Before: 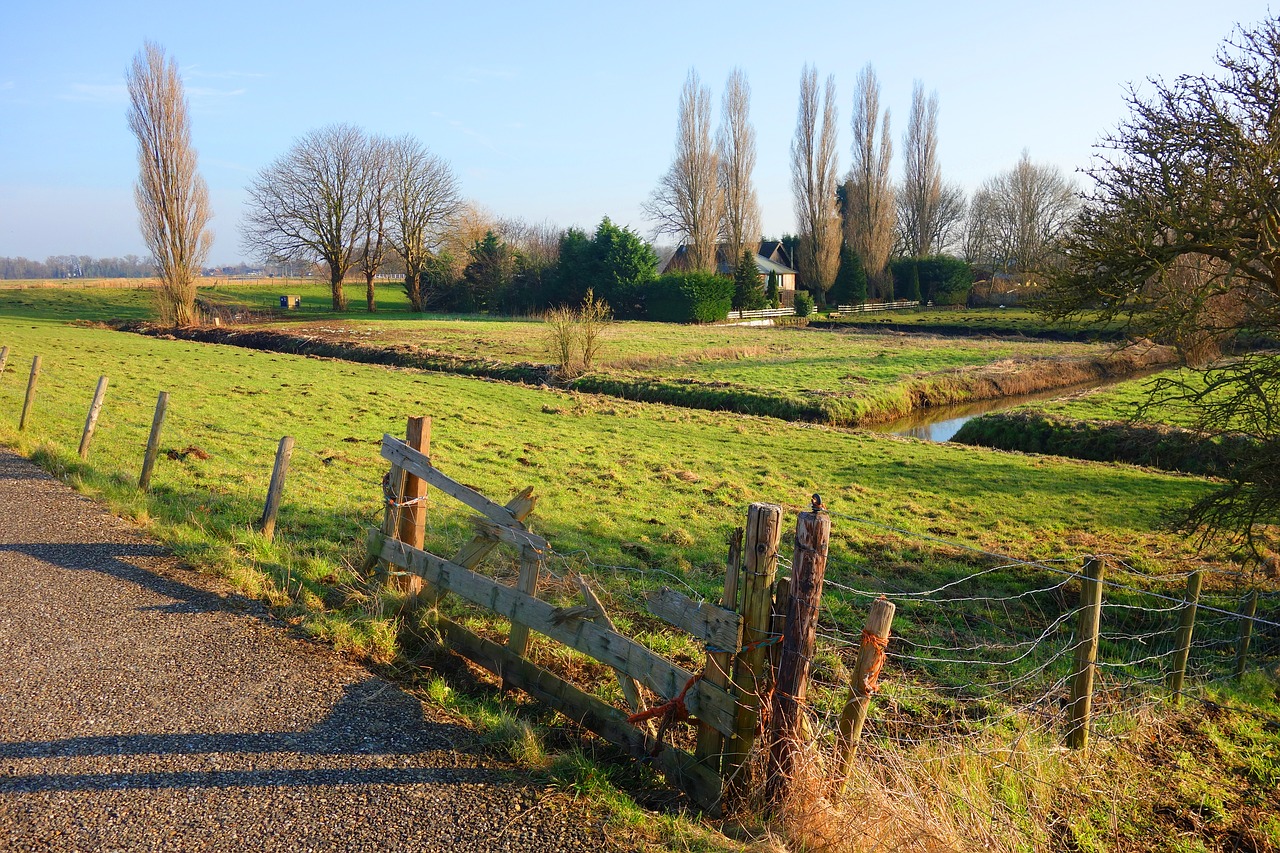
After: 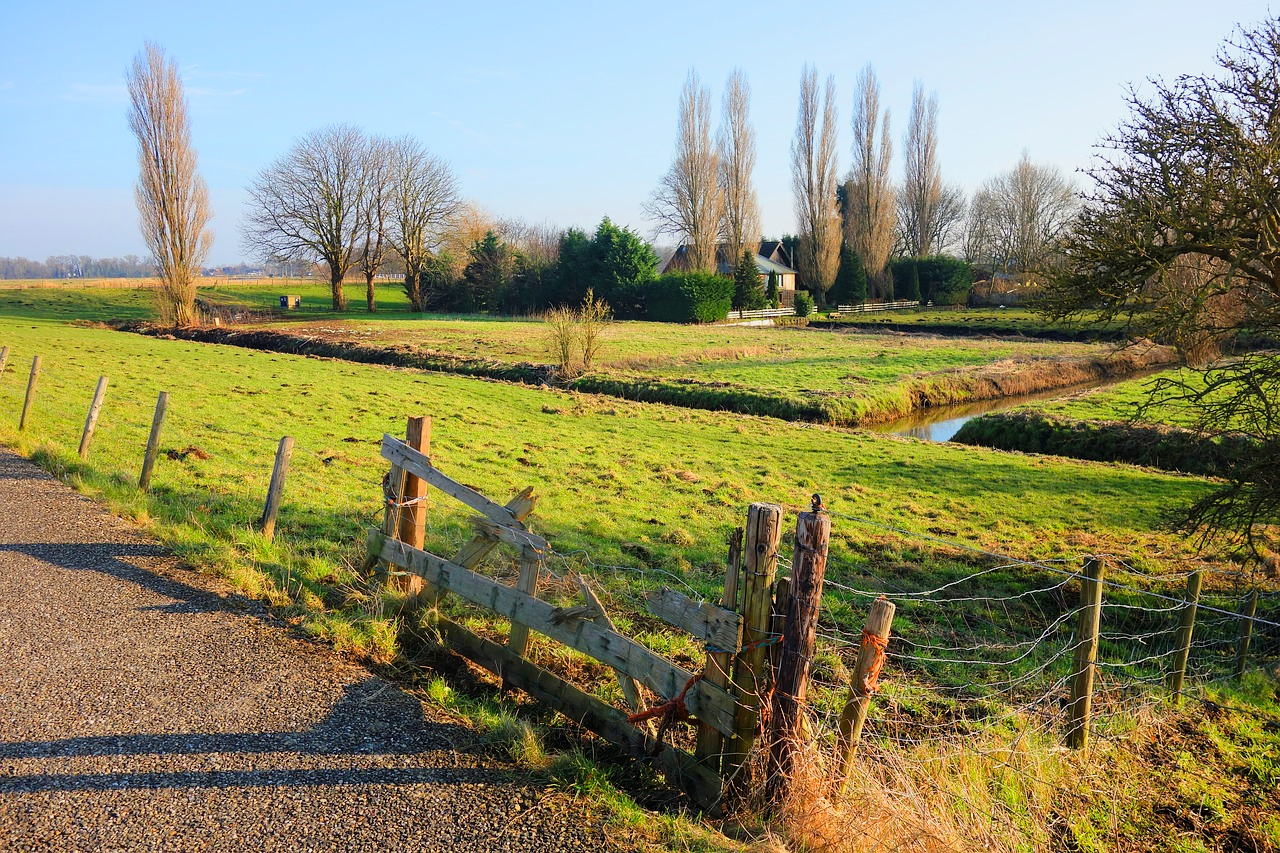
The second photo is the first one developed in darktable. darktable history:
tone curve: curves: ch0 [(0, 0) (0.004, 0.001) (0.133, 0.112) (0.325, 0.362) (0.832, 0.893) (1, 1)], color space Lab, linked channels, preserve colors none
shadows and highlights: shadows 25, white point adjustment -3, highlights -30
